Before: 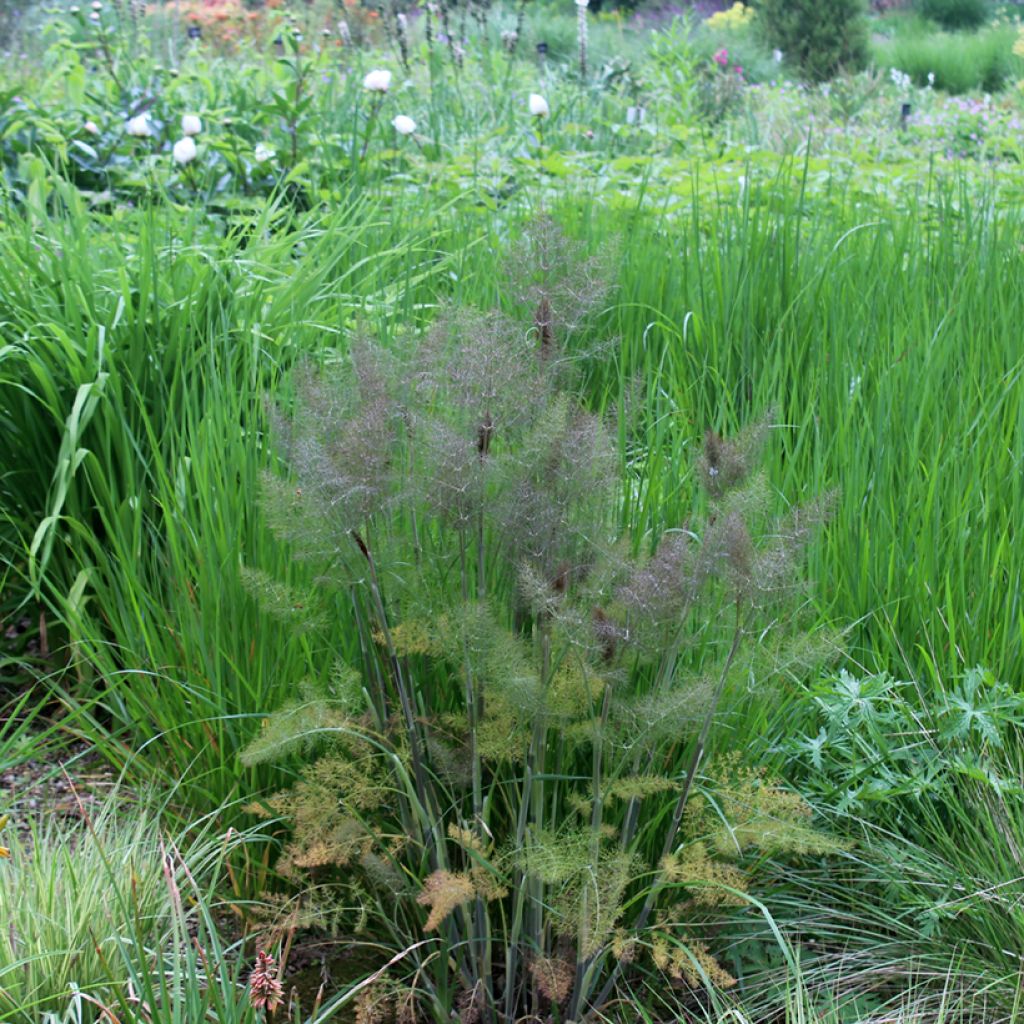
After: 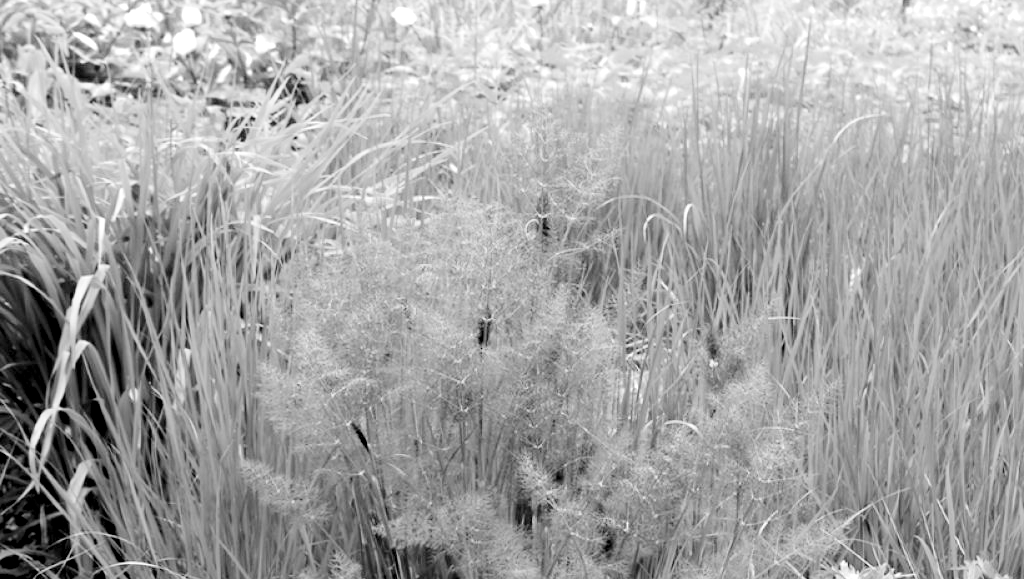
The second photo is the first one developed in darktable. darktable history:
filmic rgb: black relative exposure -4.26 EV, white relative exposure 5.11 EV, hardness 2.15, contrast 1.181
crop and rotate: top 10.62%, bottom 32.829%
levels: levels [0.052, 0.496, 0.908]
color zones: curves: ch0 [(0, 0.613) (0.01, 0.613) (0.245, 0.448) (0.498, 0.529) (0.642, 0.665) (0.879, 0.777) (0.99, 0.613)]; ch1 [(0, 0) (0.143, 0) (0.286, 0) (0.429, 0) (0.571, 0) (0.714, 0) (0.857, 0)]
exposure: black level correction 0.001, exposure 1 EV, compensate highlight preservation false
